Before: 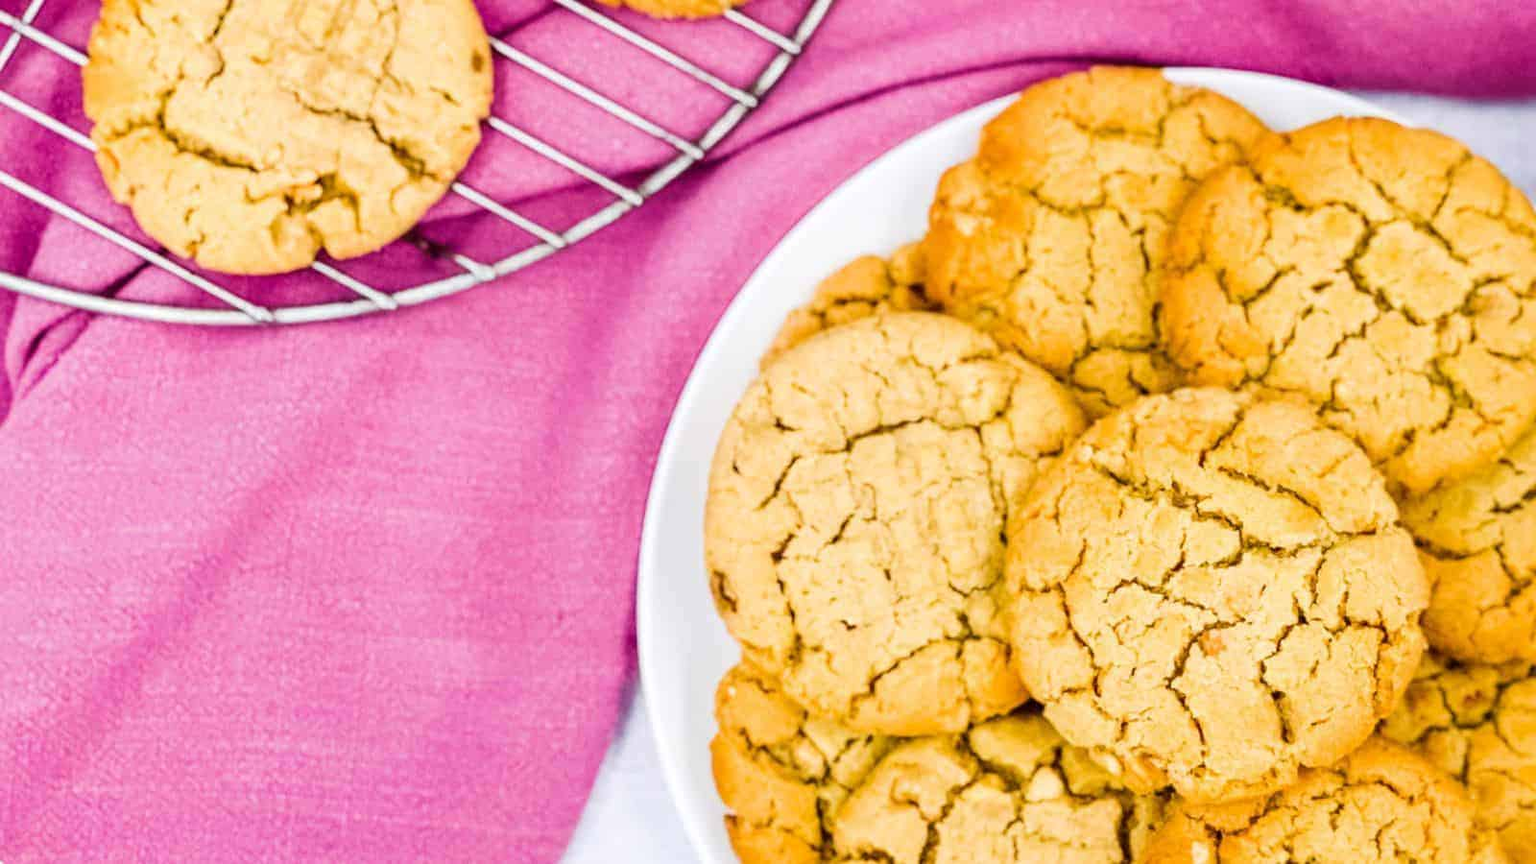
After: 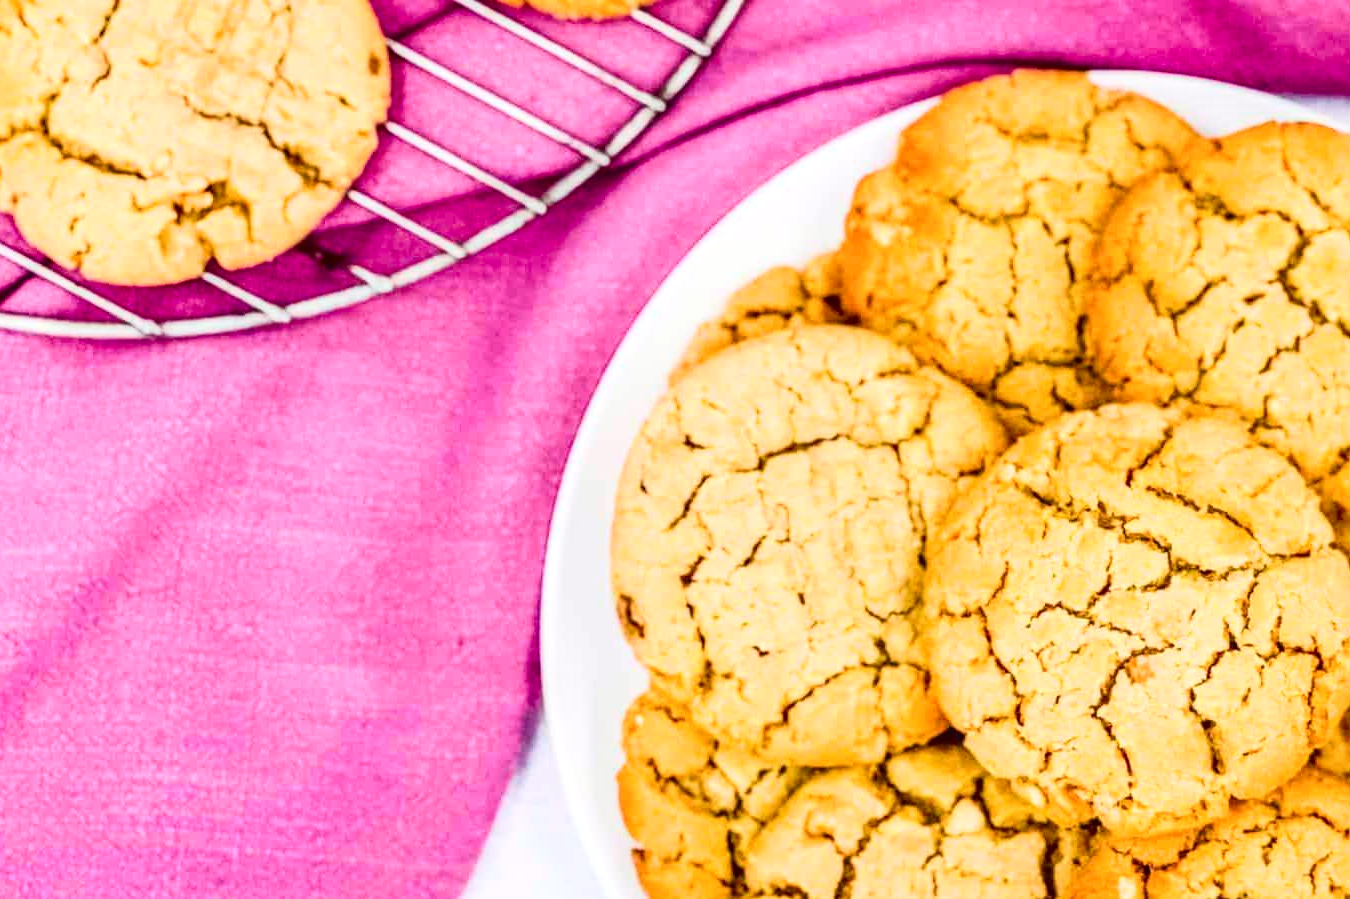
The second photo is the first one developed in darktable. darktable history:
local contrast: on, module defaults
tone curve: curves: ch0 [(0, 0) (0.059, 0.027) (0.178, 0.105) (0.292, 0.233) (0.485, 0.472) (0.837, 0.887) (1, 0.983)]; ch1 [(0, 0) (0.23, 0.166) (0.34, 0.298) (0.371, 0.334) (0.435, 0.413) (0.477, 0.469) (0.499, 0.498) (0.534, 0.551) (0.56, 0.585) (0.754, 0.801) (1, 1)]; ch2 [(0, 0) (0.431, 0.414) (0.498, 0.503) (0.524, 0.531) (0.568, 0.567) (0.6, 0.597) (0.65, 0.651) (0.752, 0.764) (1, 1)], color space Lab, independent channels, preserve colors none
crop: left 7.724%, right 7.857%
contrast brightness saturation: contrast 0.079, saturation 0.018
